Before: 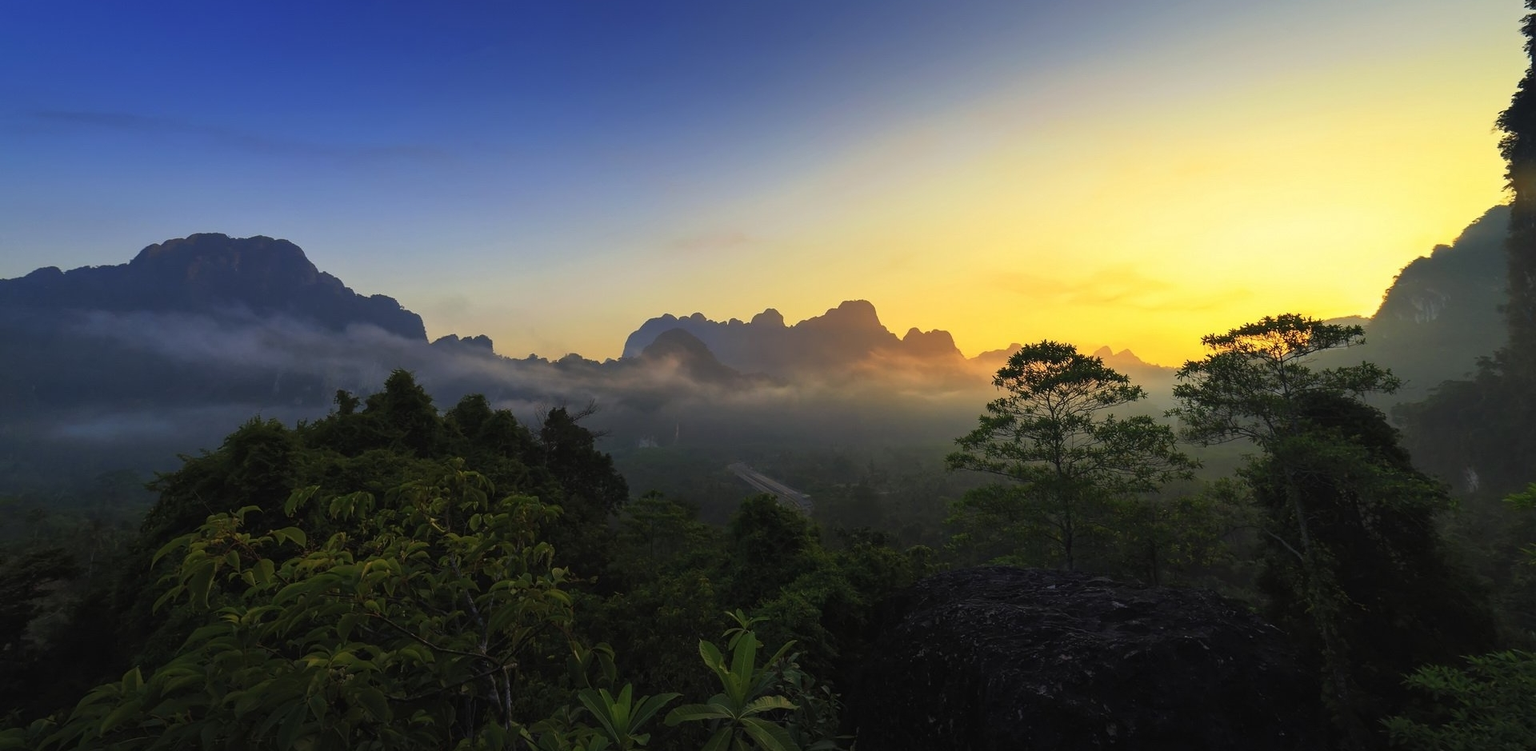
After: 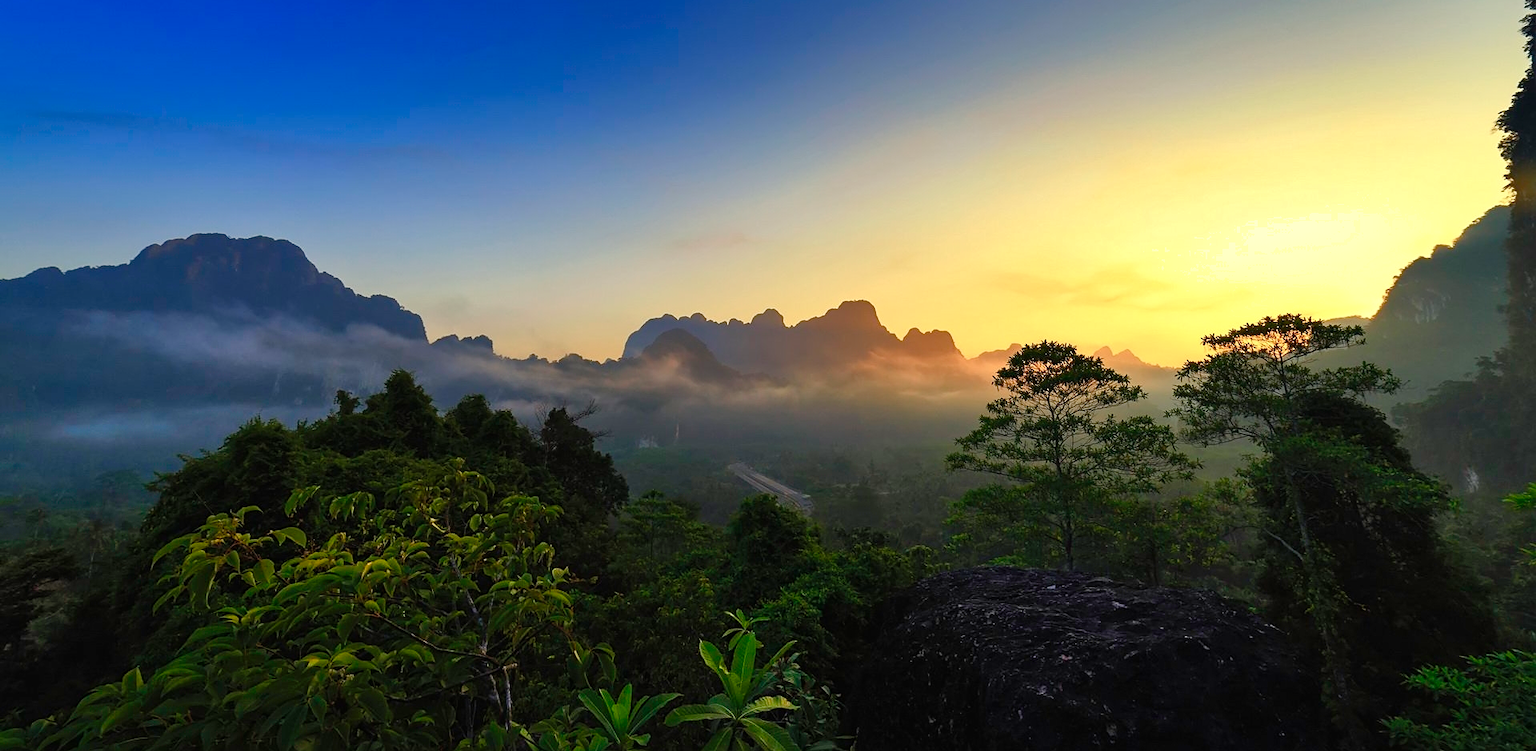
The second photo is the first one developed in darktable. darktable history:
exposure: compensate highlight preservation false
shadows and highlights: soften with gaussian
sharpen: amount 0.217
color balance rgb: highlights gain › luminance 6.103%, highlights gain › chroma 1.29%, highlights gain › hue 92.75°, linear chroma grading › global chroma 13.353%, perceptual saturation grading › global saturation 0.521%, perceptual saturation grading › highlights -31.726%, perceptual saturation grading › mid-tones 5.772%, perceptual saturation grading › shadows 17.134%
